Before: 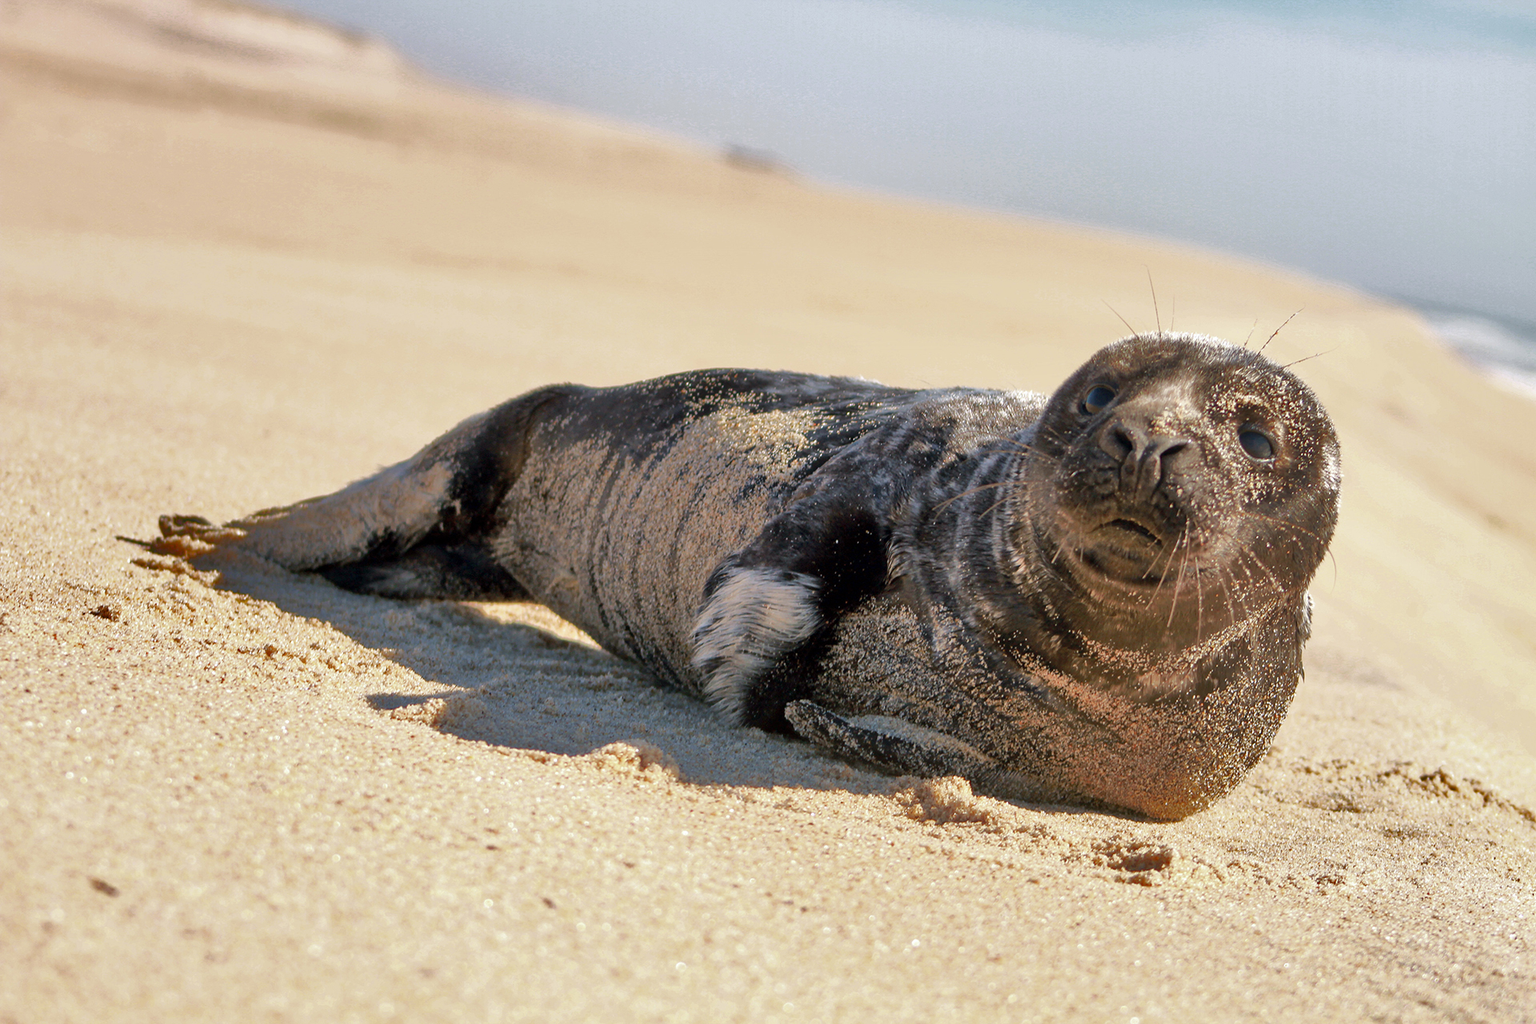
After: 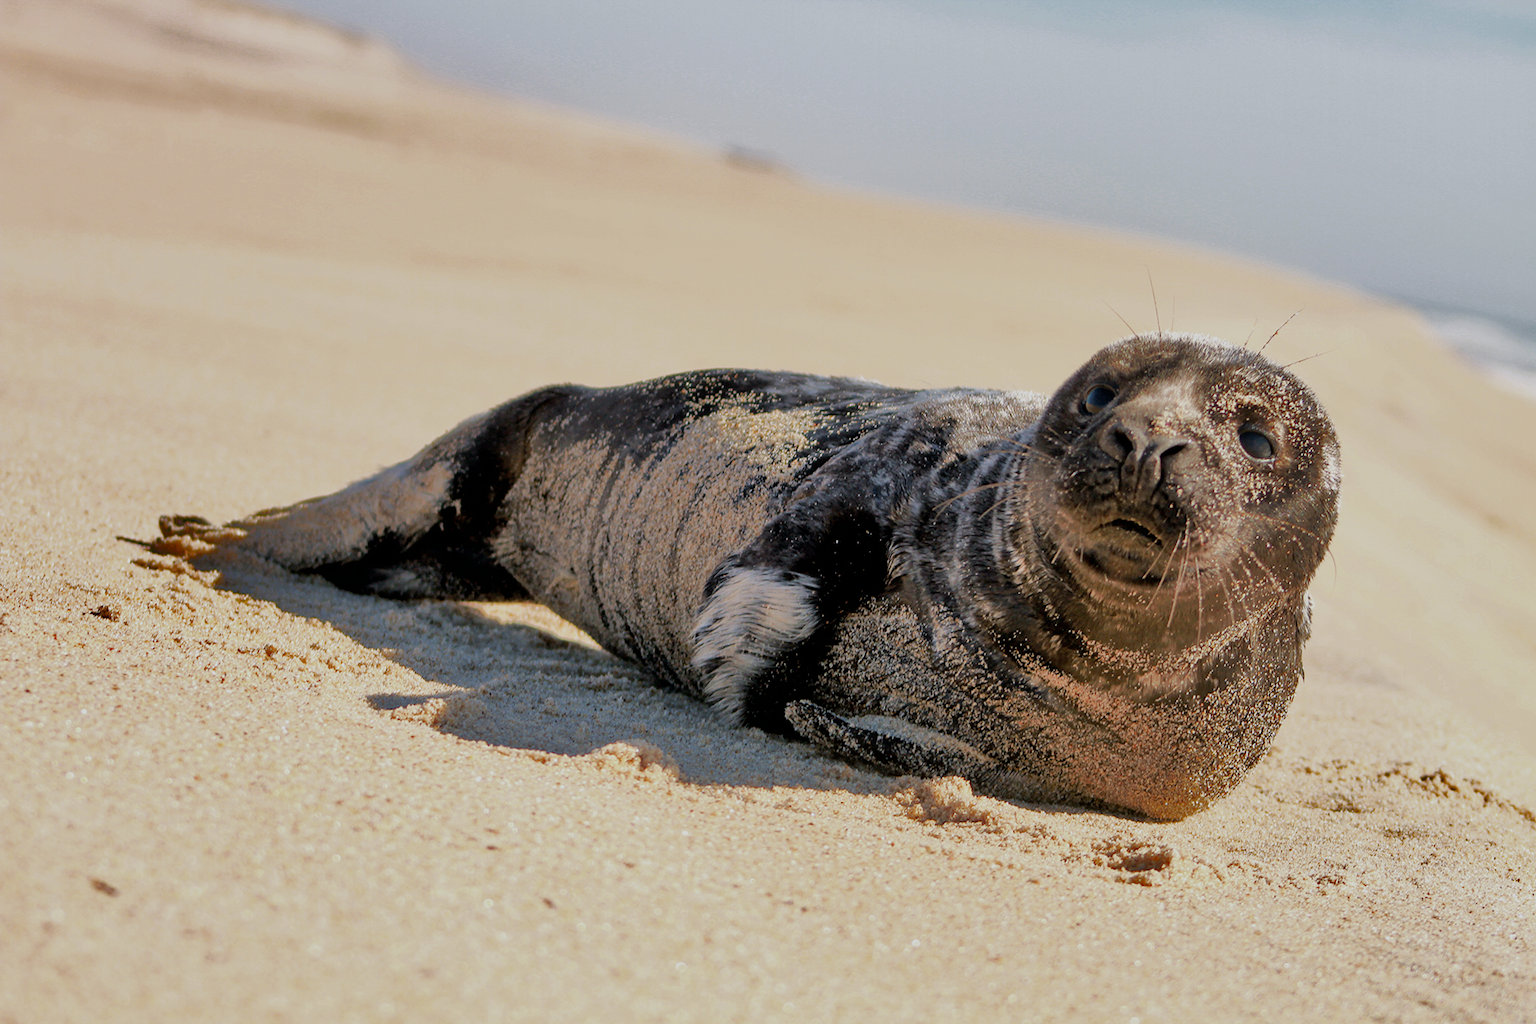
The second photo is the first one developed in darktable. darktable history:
exposure: black level correction 0.004, exposure 0.014 EV, compensate highlight preservation false
filmic rgb: black relative exposure -7.65 EV, white relative exposure 4.56 EV, hardness 3.61
